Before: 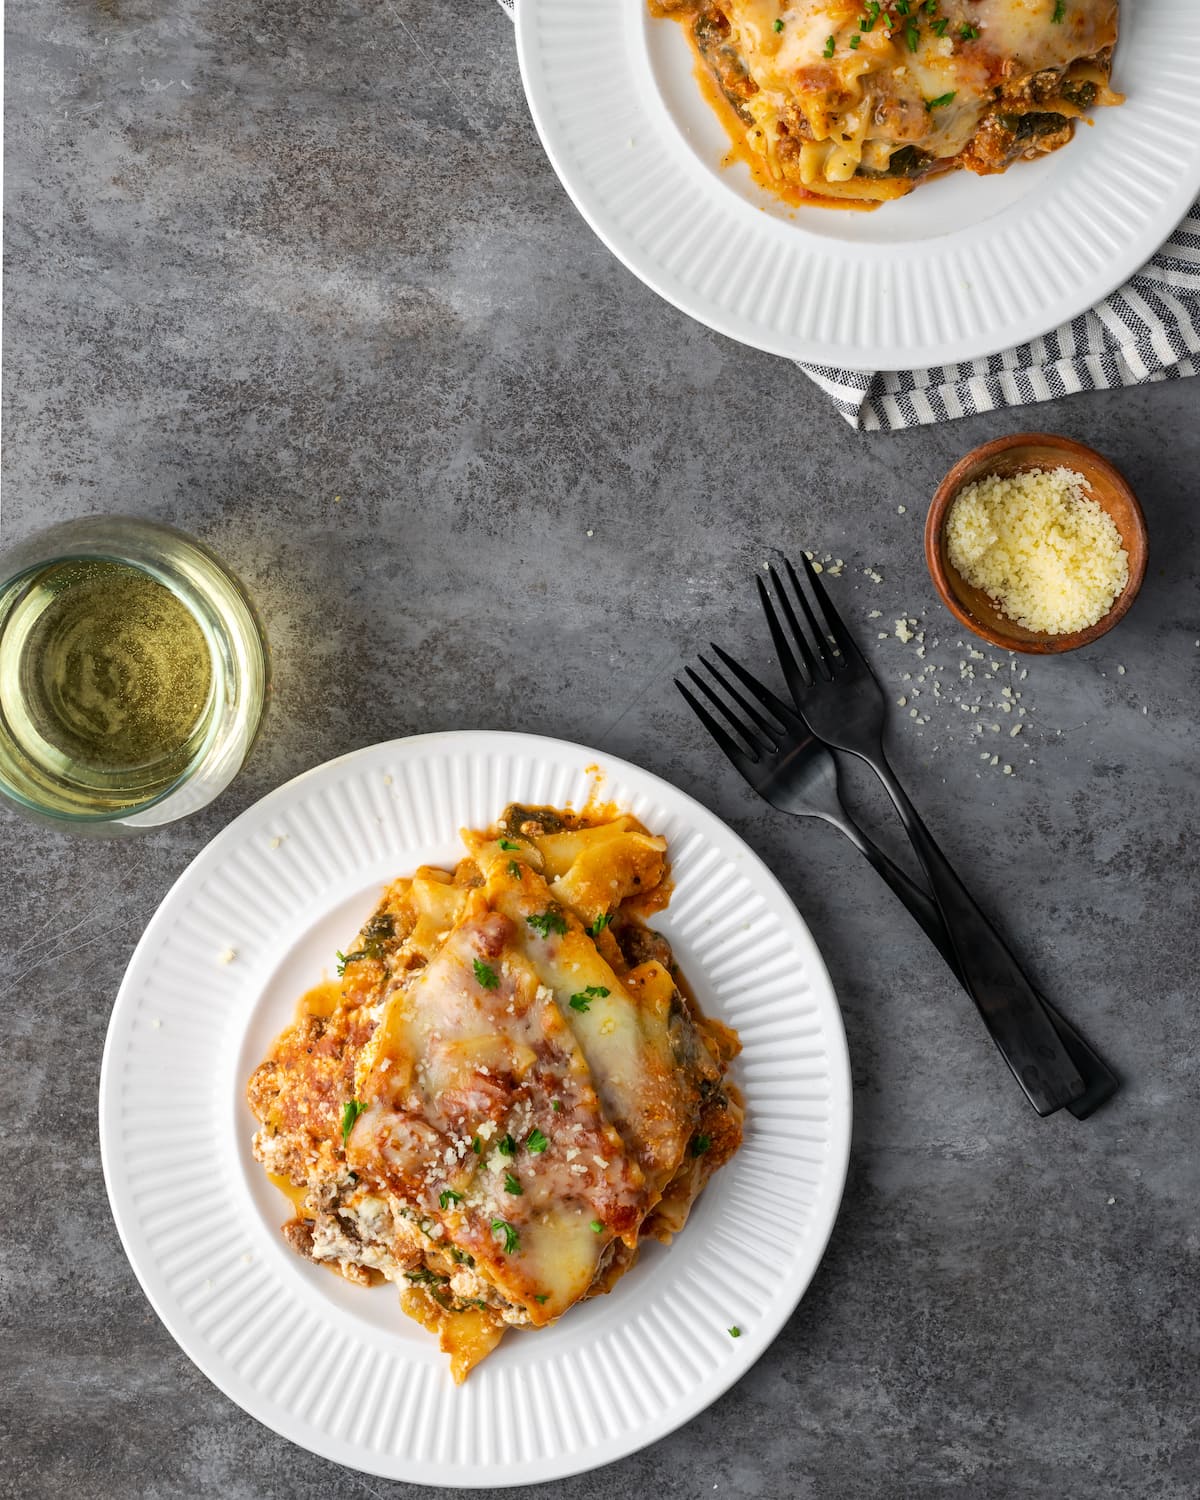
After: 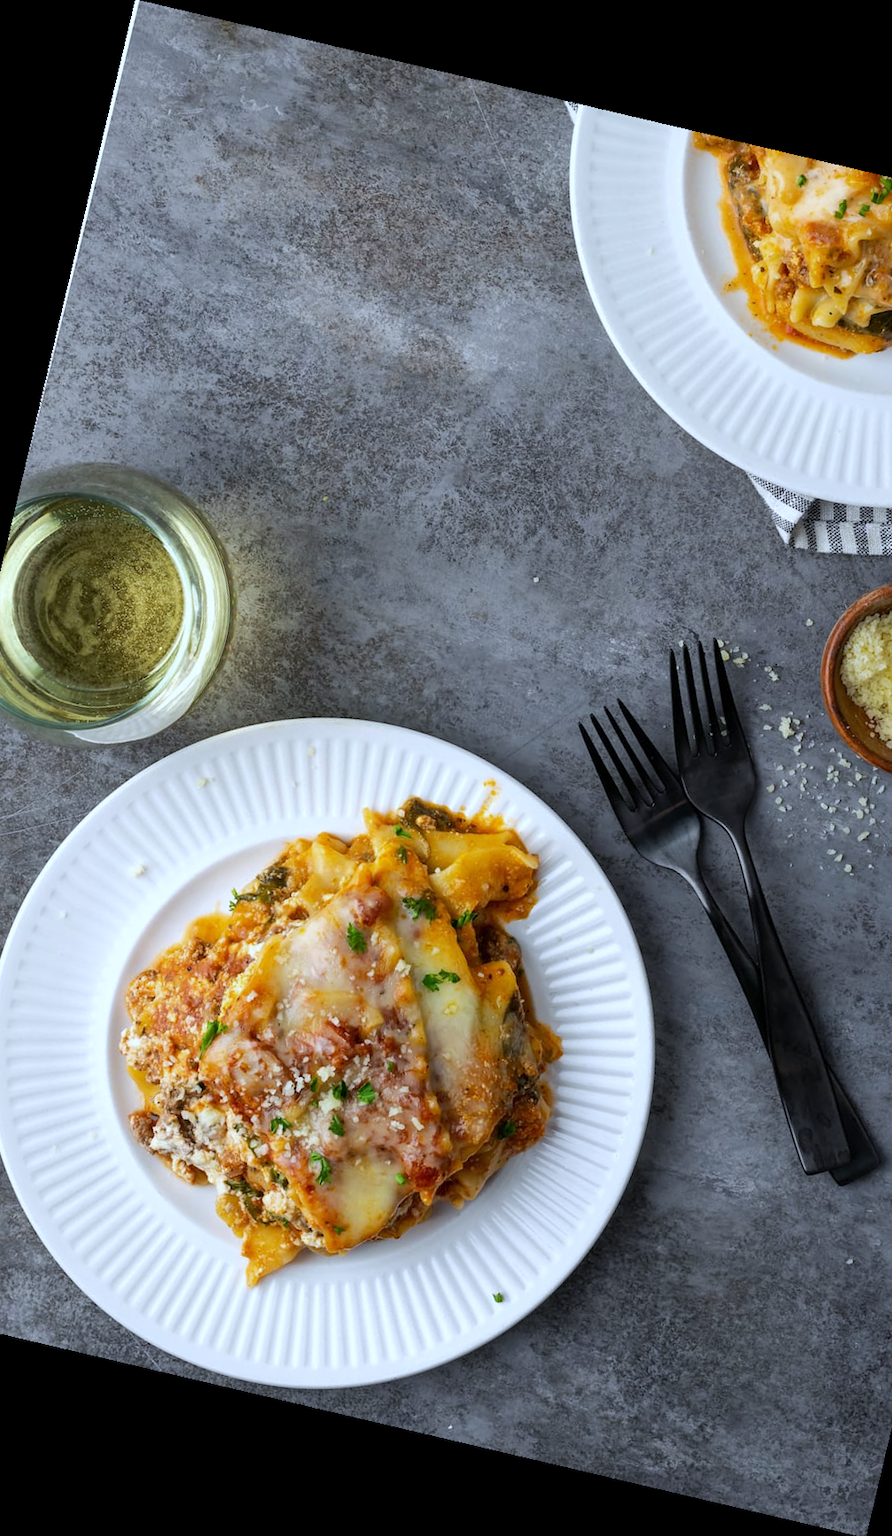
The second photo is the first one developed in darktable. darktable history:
white balance: red 0.924, blue 1.095
rotate and perspective: rotation 13.27°, automatic cropping off
crop and rotate: left 12.648%, right 20.685%
exposure: compensate highlight preservation false
